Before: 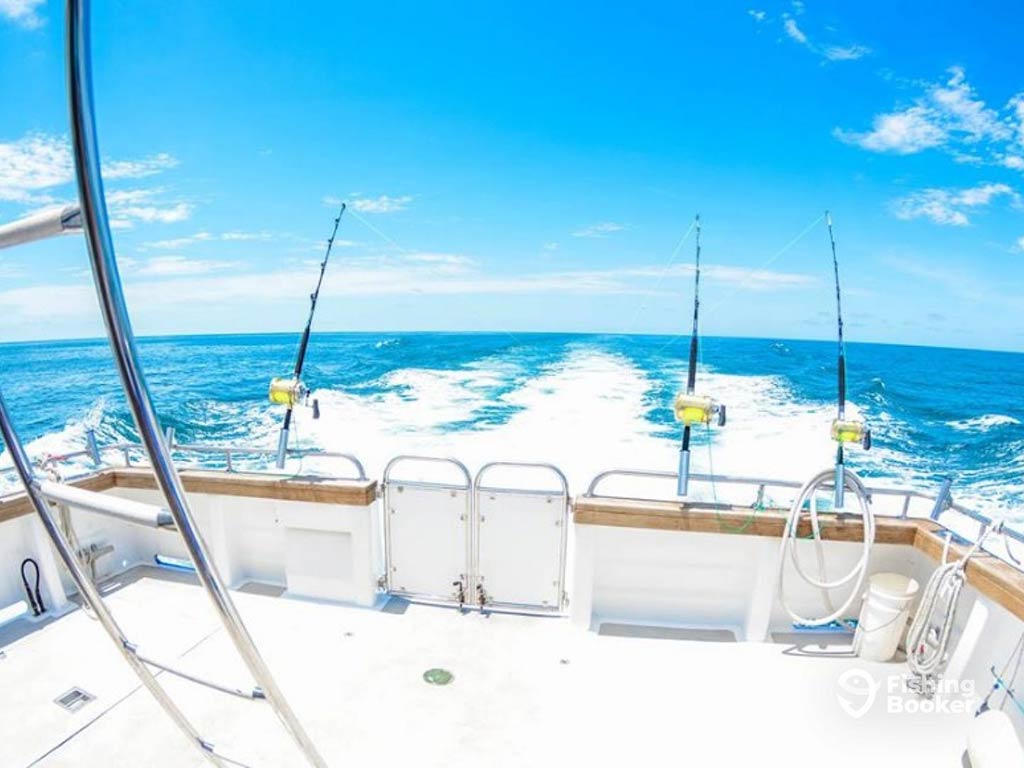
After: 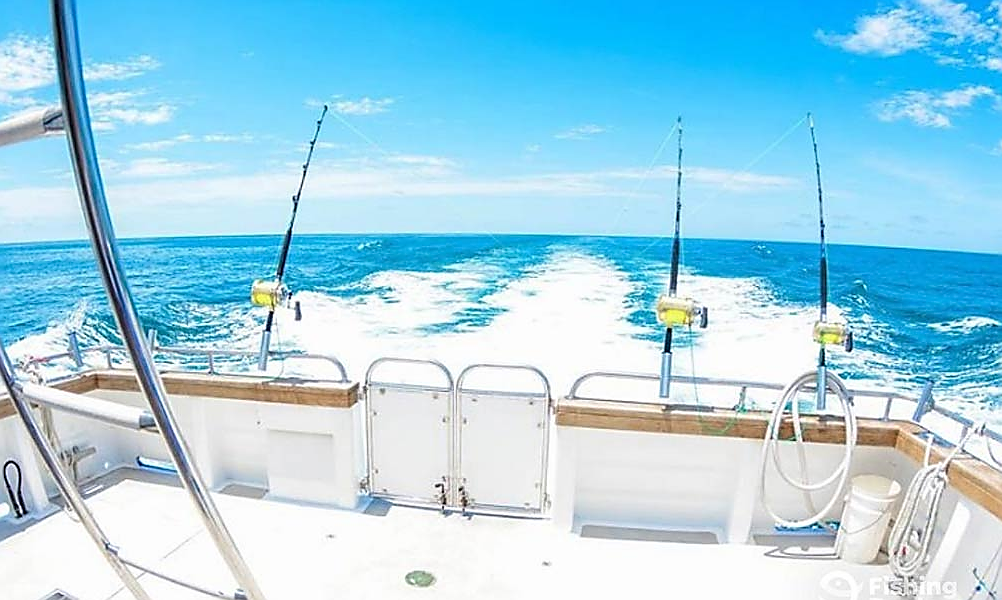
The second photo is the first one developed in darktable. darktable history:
crop and rotate: left 1.826%, top 12.875%, right 0.24%, bottom 8.878%
sharpen: radius 1.372, amount 1.244, threshold 0.817
